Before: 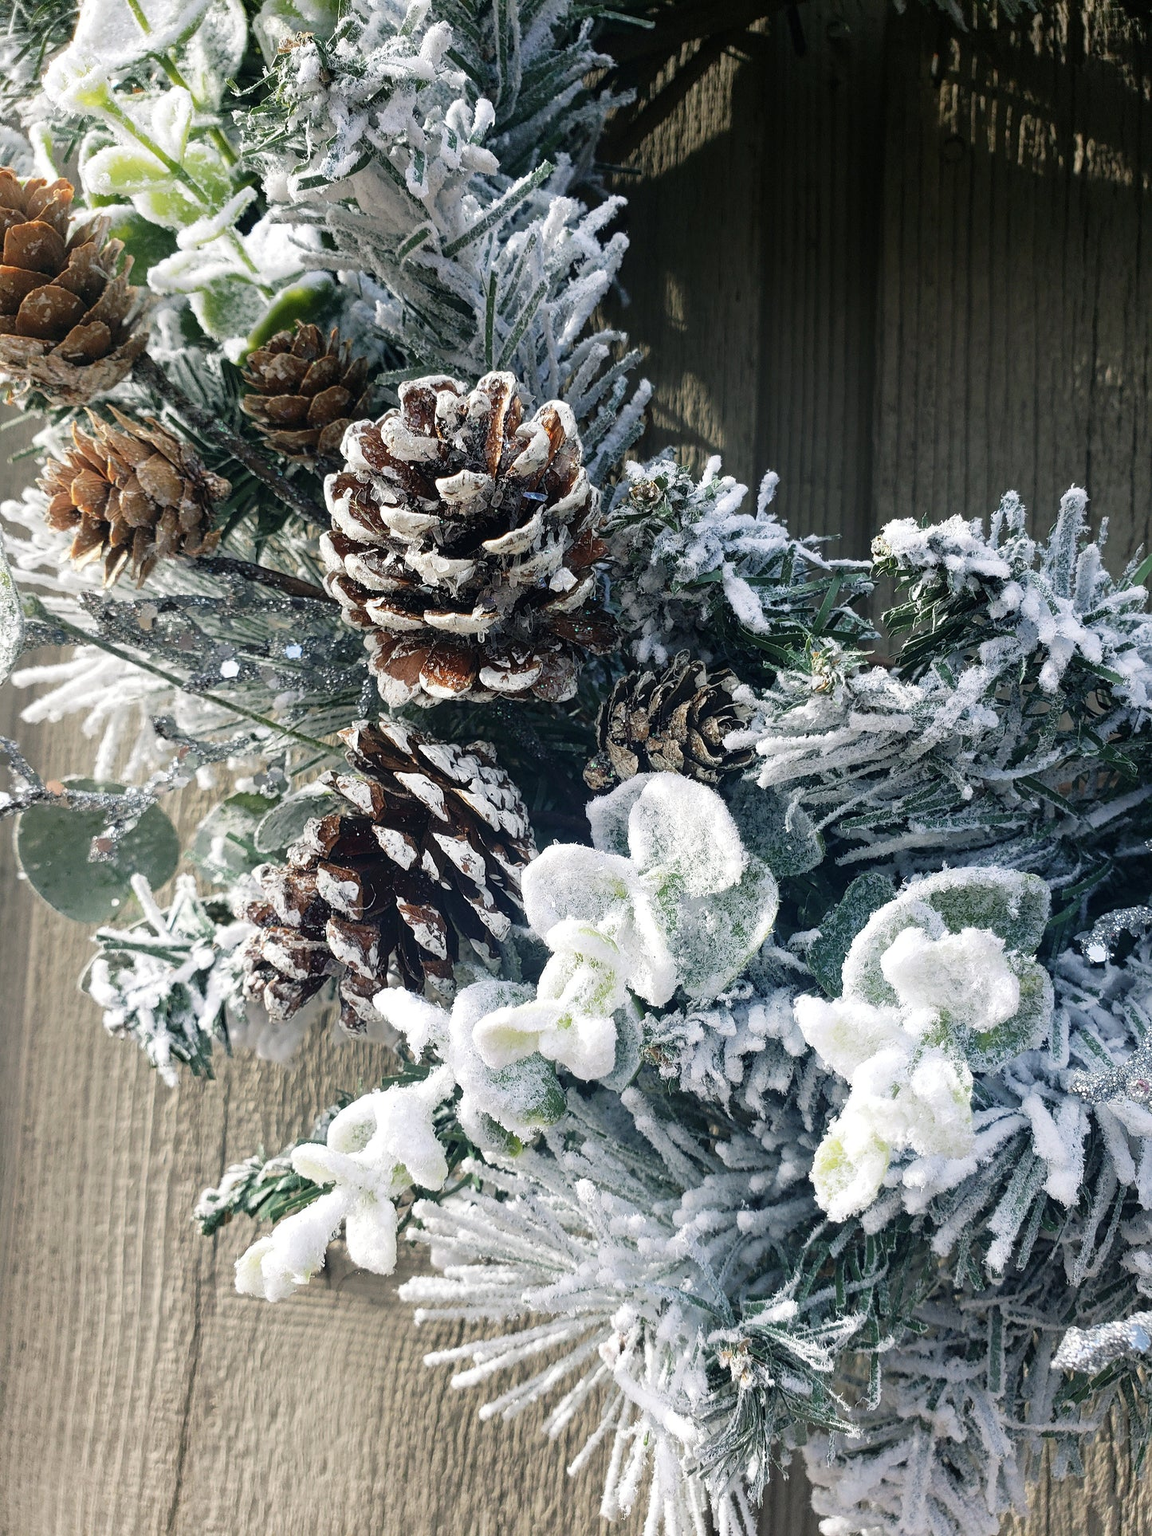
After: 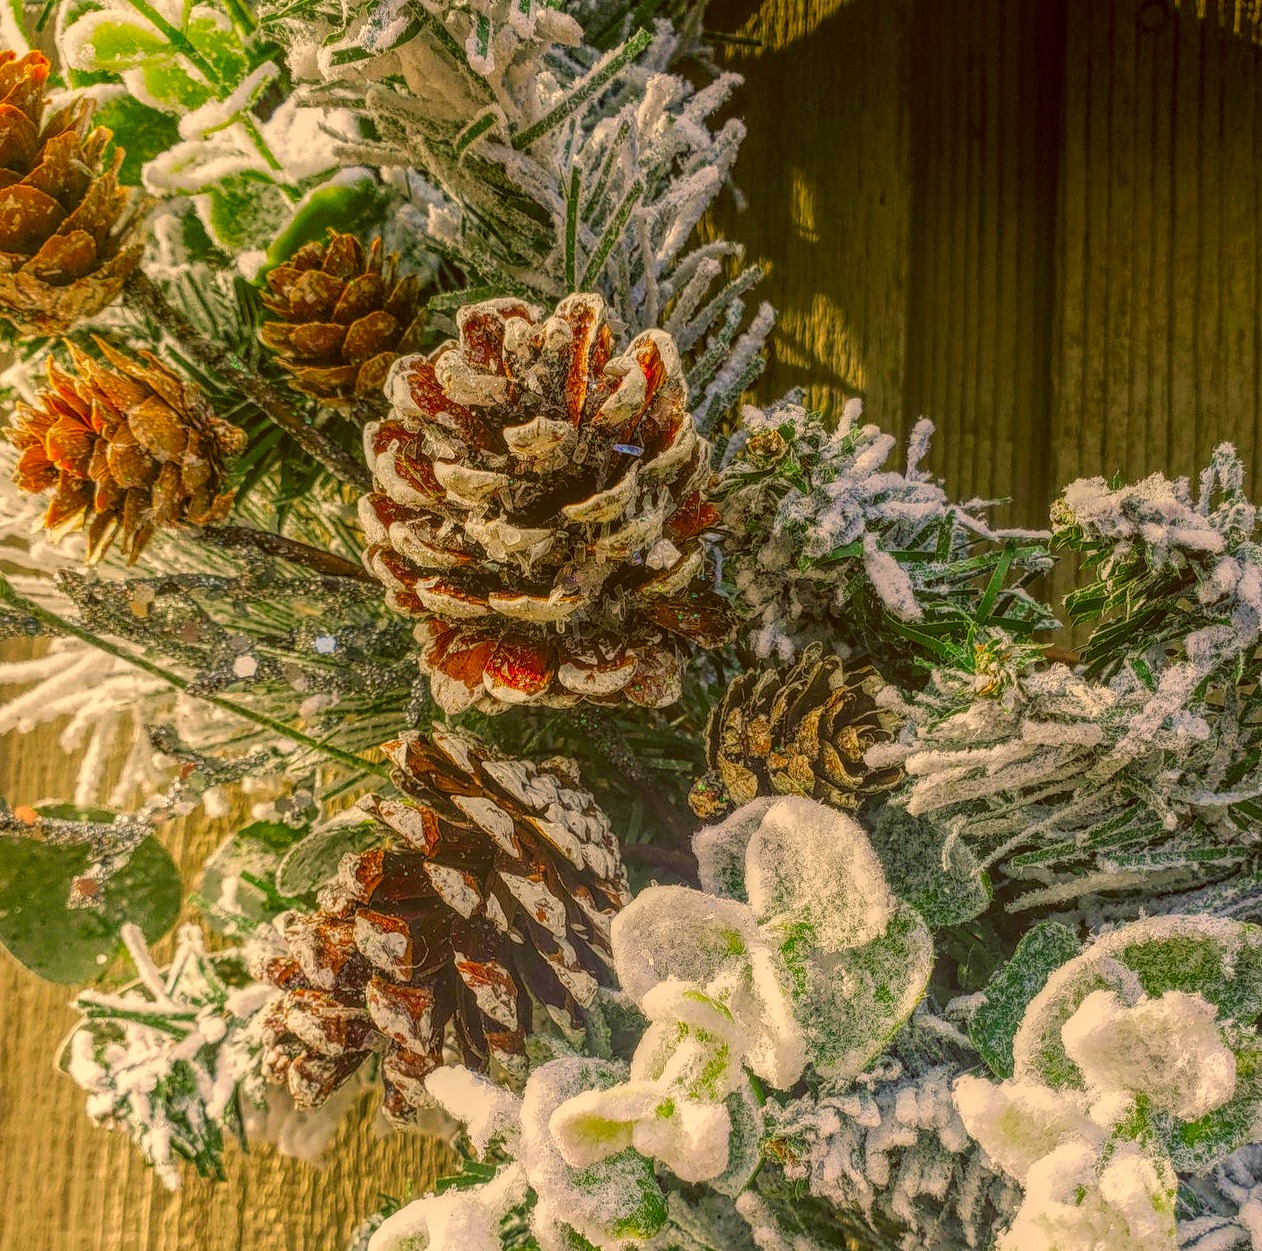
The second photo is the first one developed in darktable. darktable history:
color calibration: output R [0.972, 0.068, -0.094, 0], output G [-0.178, 1.216, -0.086, 0], output B [0.095, -0.136, 0.98, 0], illuminant as shot in camera, x 0.366, y 0.378, temperature 4427.14 K
local contrast: highlights 20%, shadows 25%, detail 201%, midtone range 0.2
color correction: highlights a* 10.5, highlights b* 30.47, shadows a* 2.88, shadows b* 18.24, saturation 1.76
crop: left 3.008%, top 9.004%, right 9.637%, bottom 26.057%
